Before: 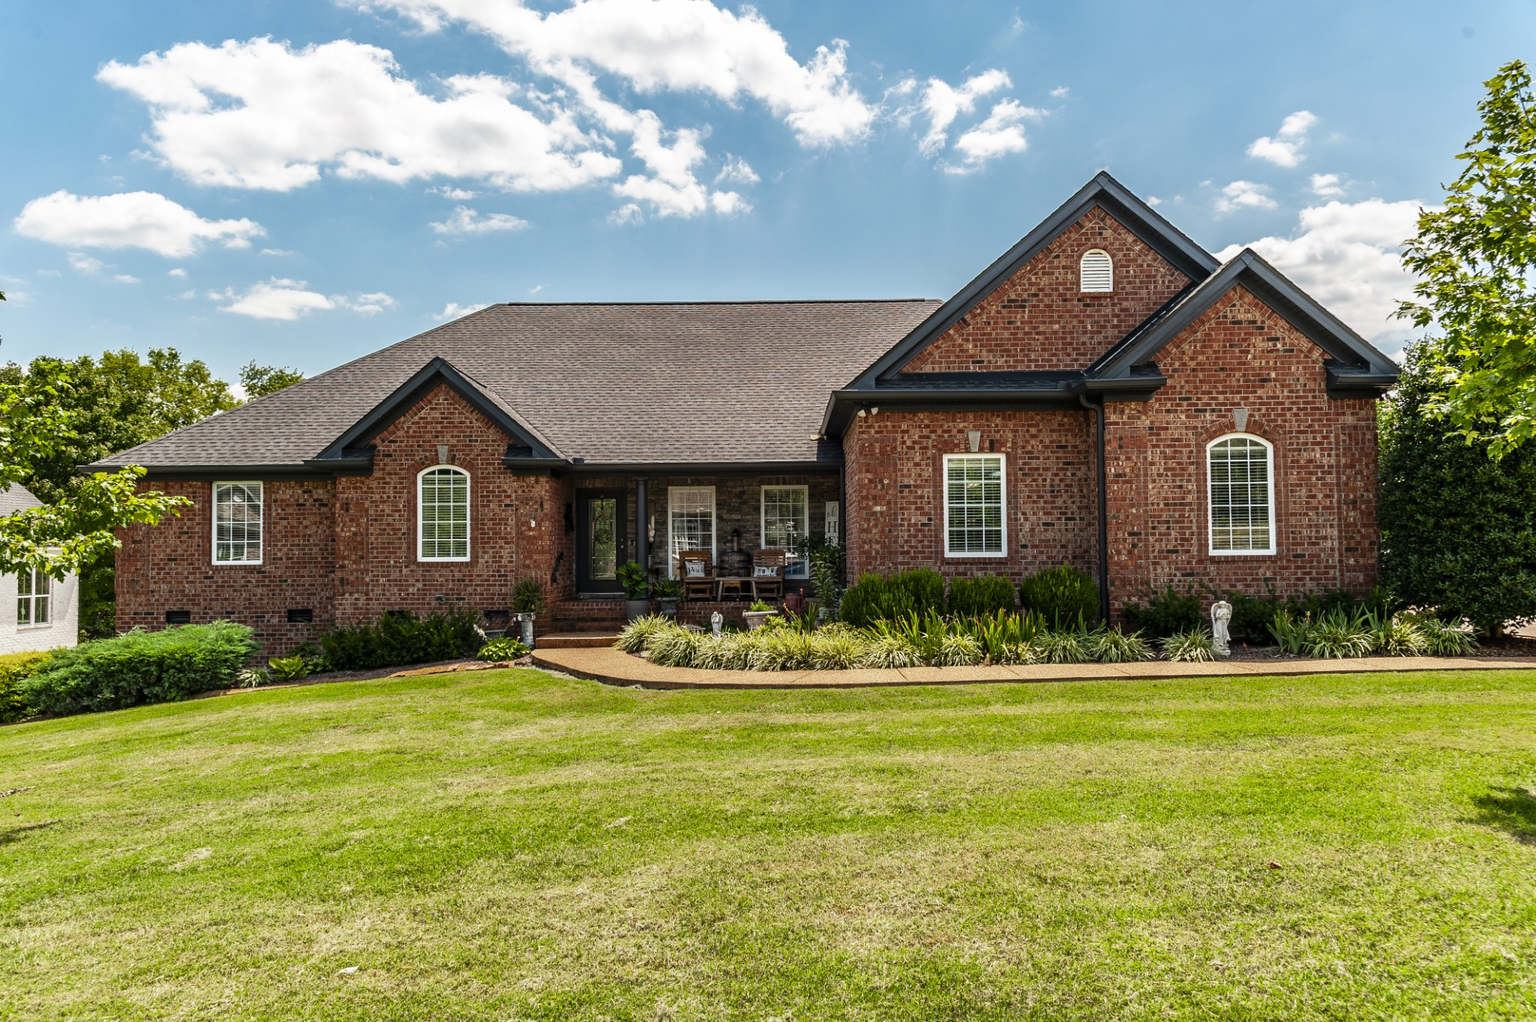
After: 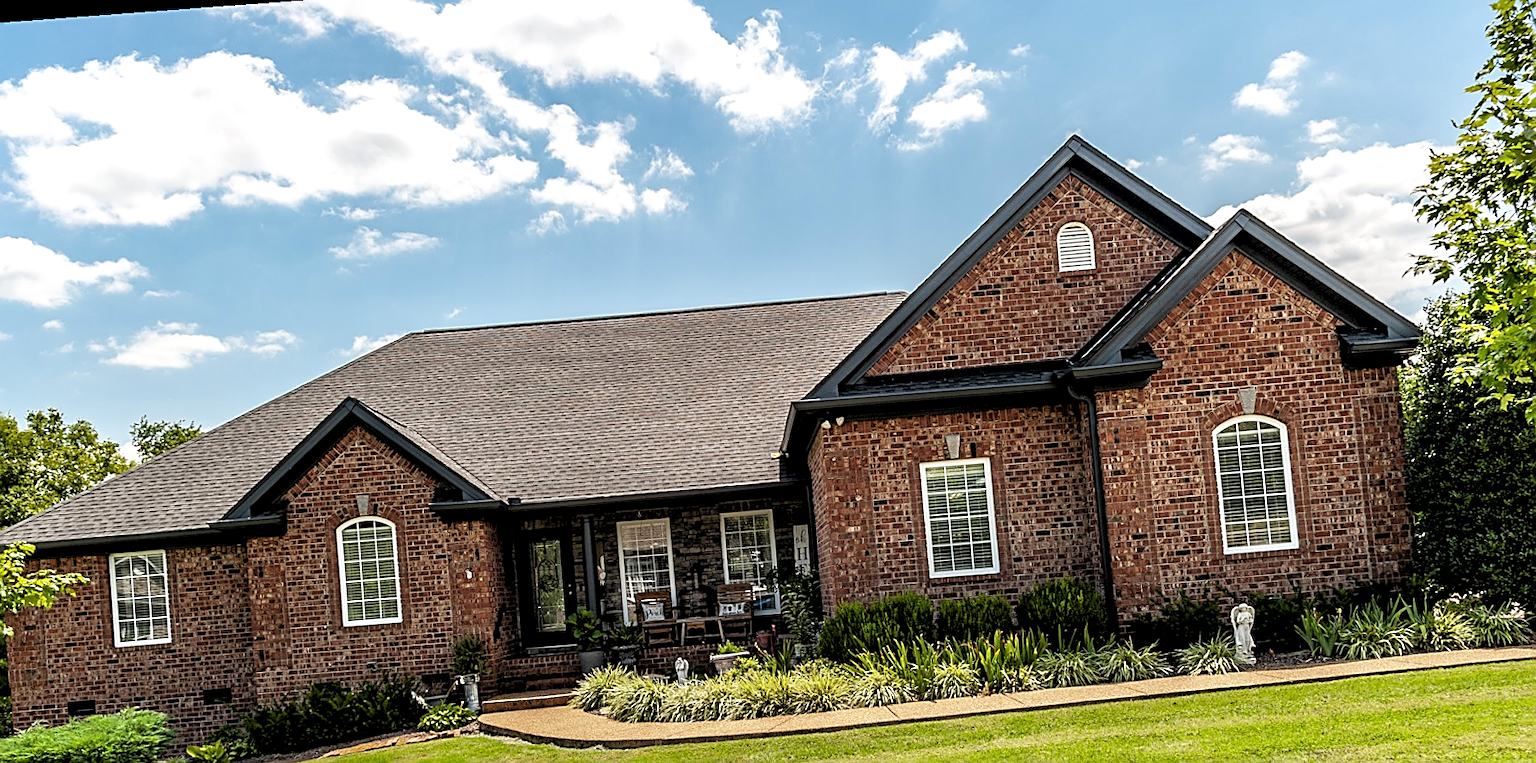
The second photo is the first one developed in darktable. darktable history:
sharpen: amount 0.75
crop and rotate: left 9.345%, top 7.22%, right 4.982%, bottom 32.331%
rotate and perspective: rotation -4.25°, automatic cropping off
rgb levels: levels [[0.013, 0.434, 0.89], [0, 0.5, 1], [0, 0.5, 1]]
